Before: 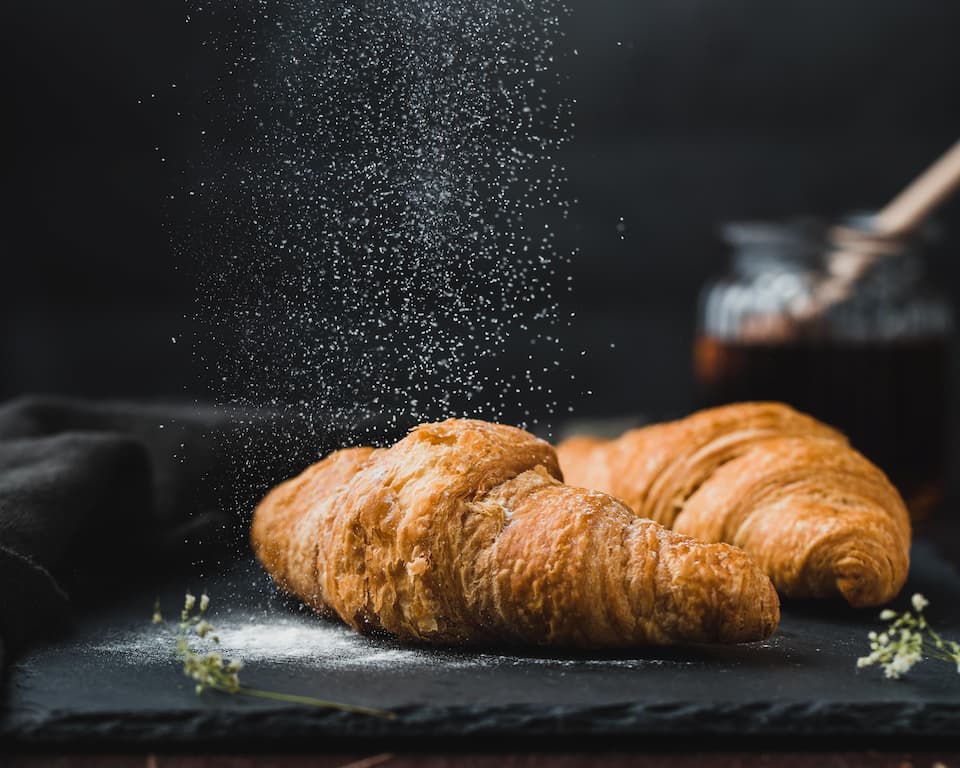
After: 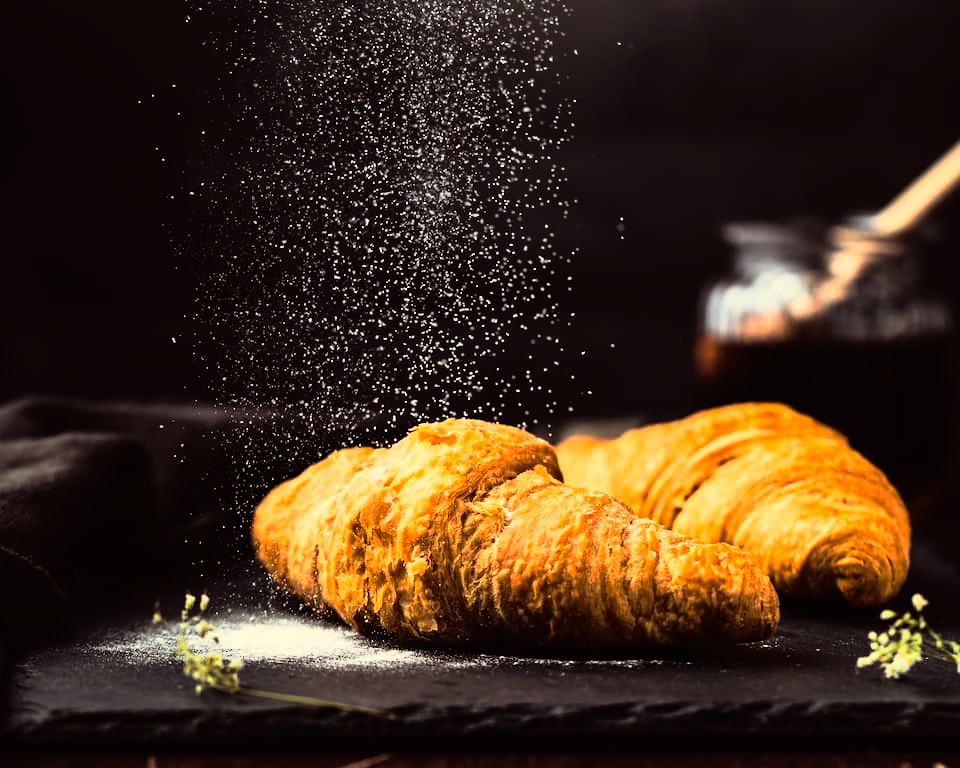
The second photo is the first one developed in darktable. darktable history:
rgb curve: curves: ch0 [(0, 0) (0.21, 0.15) (0.24, 0.21) (0.5, 0.75) (0.75, 0.96) (0.89, 0.99) (1, 1)]; ch1 [(0, 0.02) (0.21, 0.13) (0.25, 0.2) (0.5, 0.67) (0.75, 0.9) (0.89, 0.97) (1, 1)]; ch2 [(0, 0.02) (0.21, 0.13) (0.25, 0.2) (0.5, 0.67) (0.75, 0.9) (0.89, 0.97) (1, 1)], compensate middle gray true
base curve: curves: ch0 [(0, 0) (0.595, 0.418) (1, 1)], preserve colors none
rgb levels: mode RGB, independent channels, levels [[0, 0.474, 1], [0, 0.5, 1], [0, 0.5, 1]]
color correction: highlights a* 1.39, highlights b* 17.83
